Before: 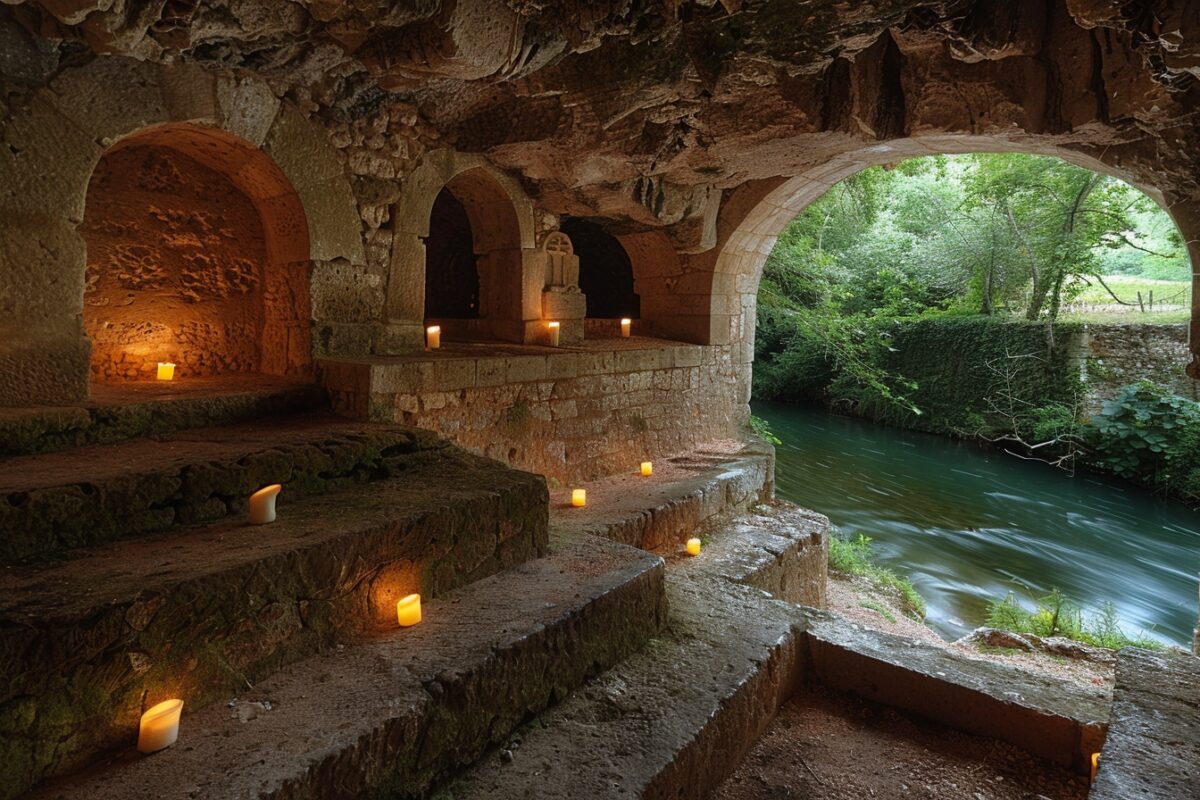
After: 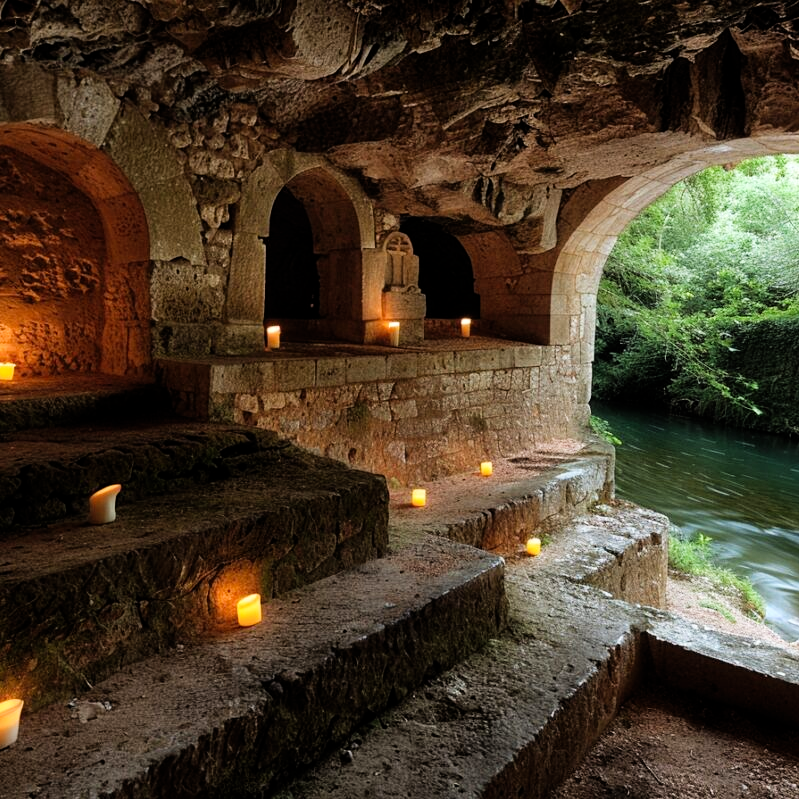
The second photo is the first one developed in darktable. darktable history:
levels: mode automatic, black 0.023%, white 99.97%, levels [0.062, 0.494, 0.925]
crop and rotate: left 13.409%, right 19.924%
filmic rgb: black relative exposure -9.22 EV, white relative exposure 6.77 EV, hardness 3.07, contrast 1.05
